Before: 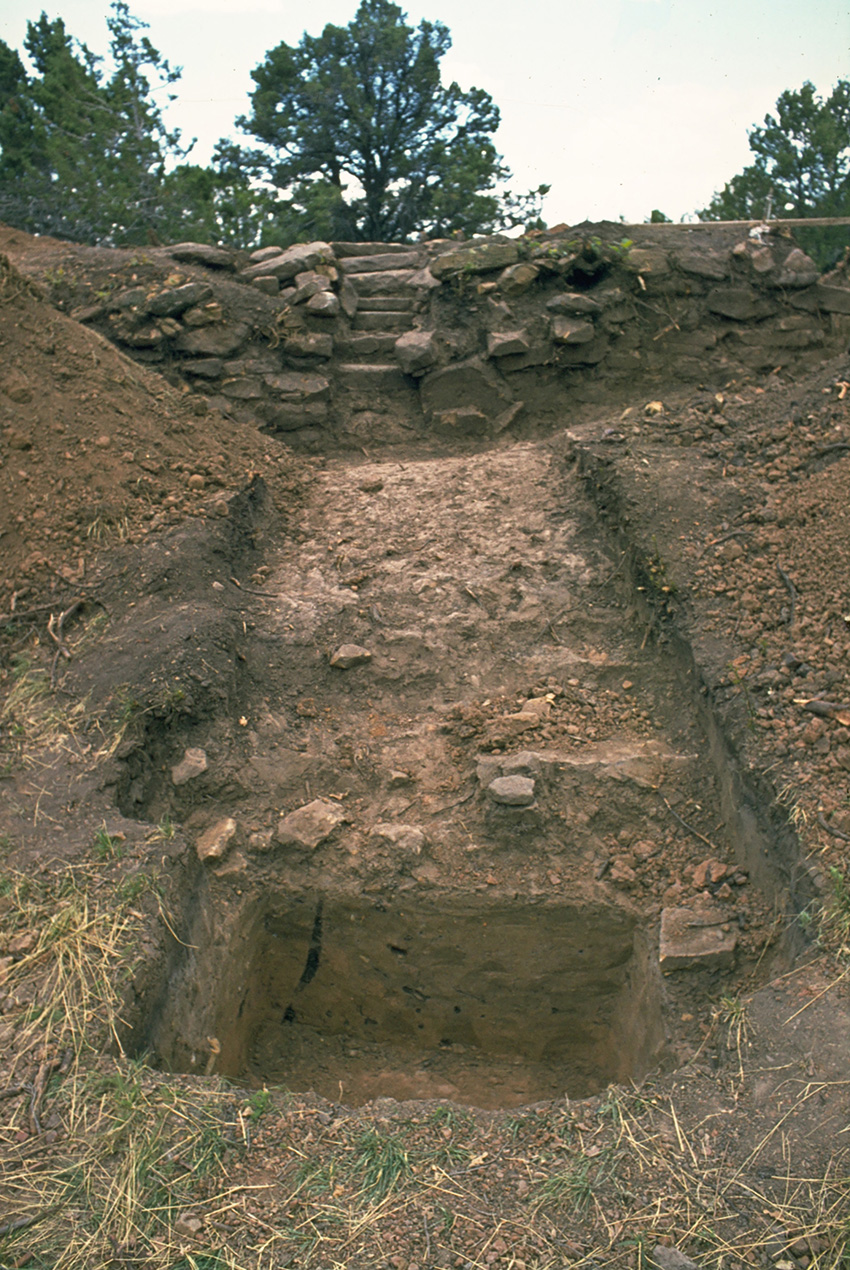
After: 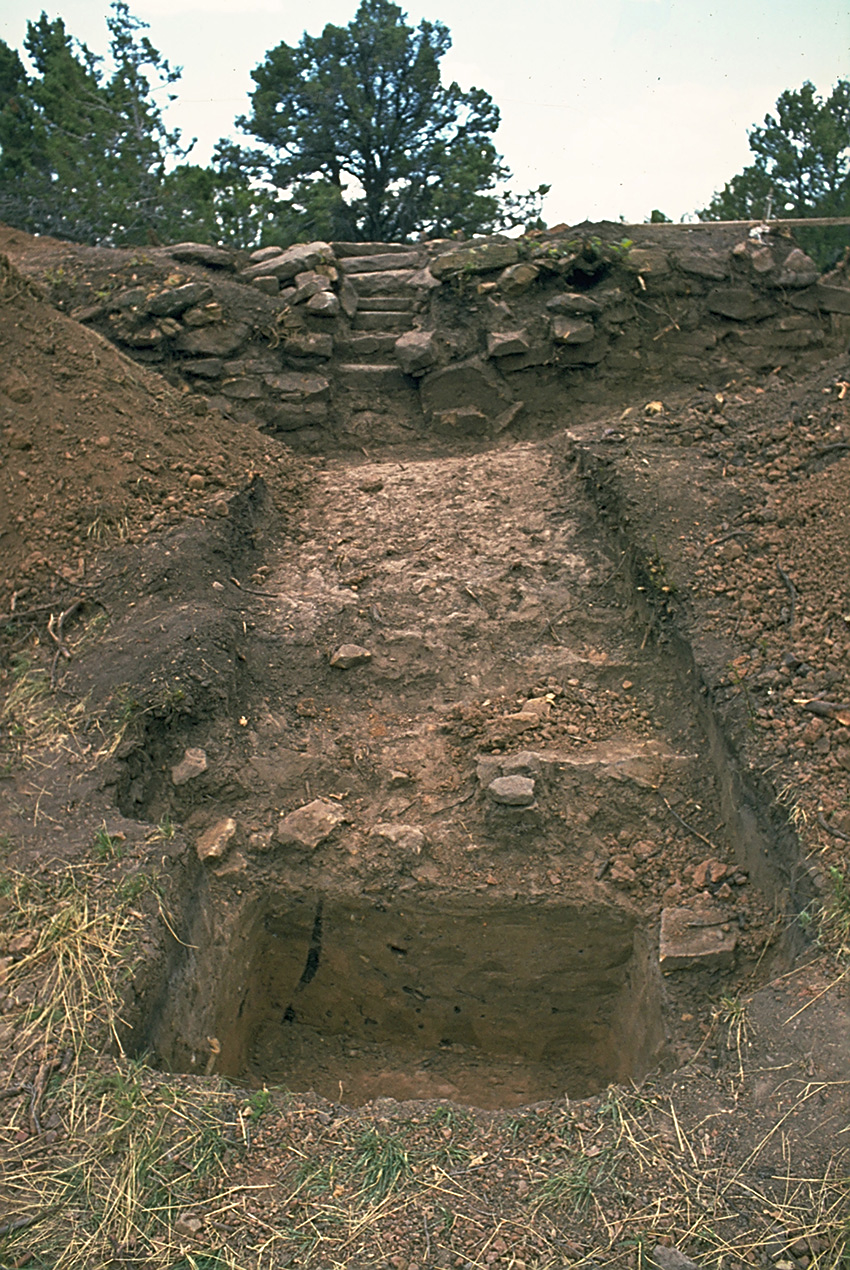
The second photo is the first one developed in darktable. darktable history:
sharpen: on, module defaults
base curve: curves: ch0 [(0, 0) (0.303, 0.277) (1, 1)], preserve colors none
